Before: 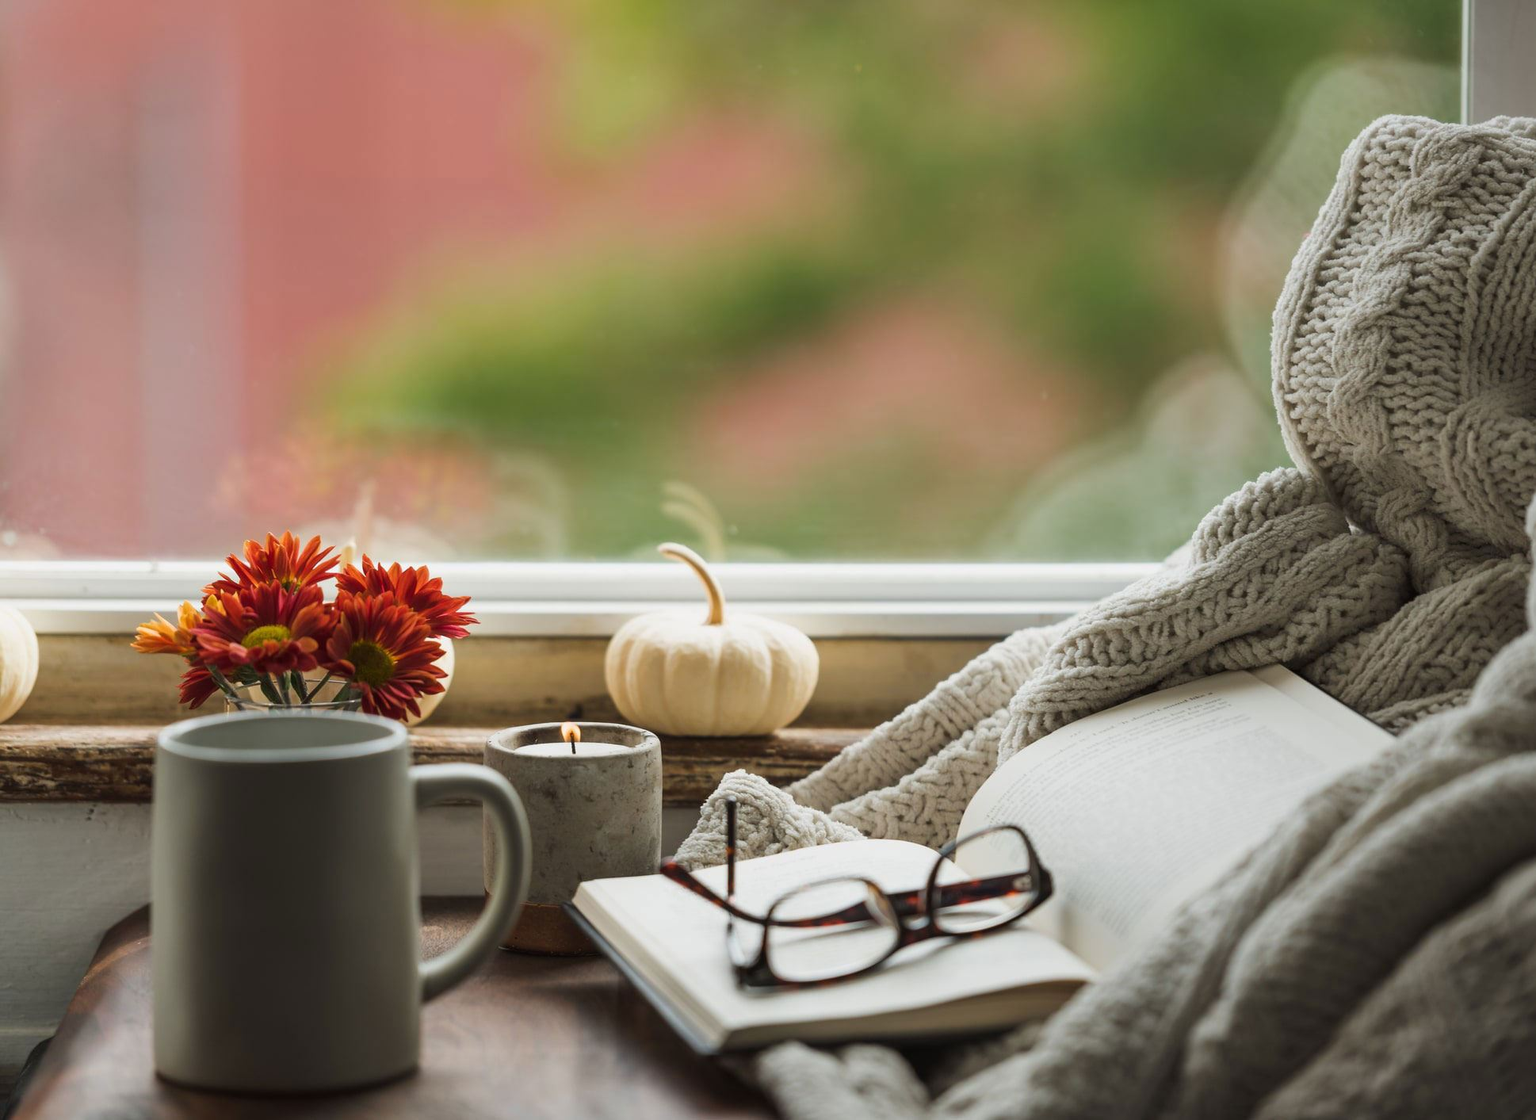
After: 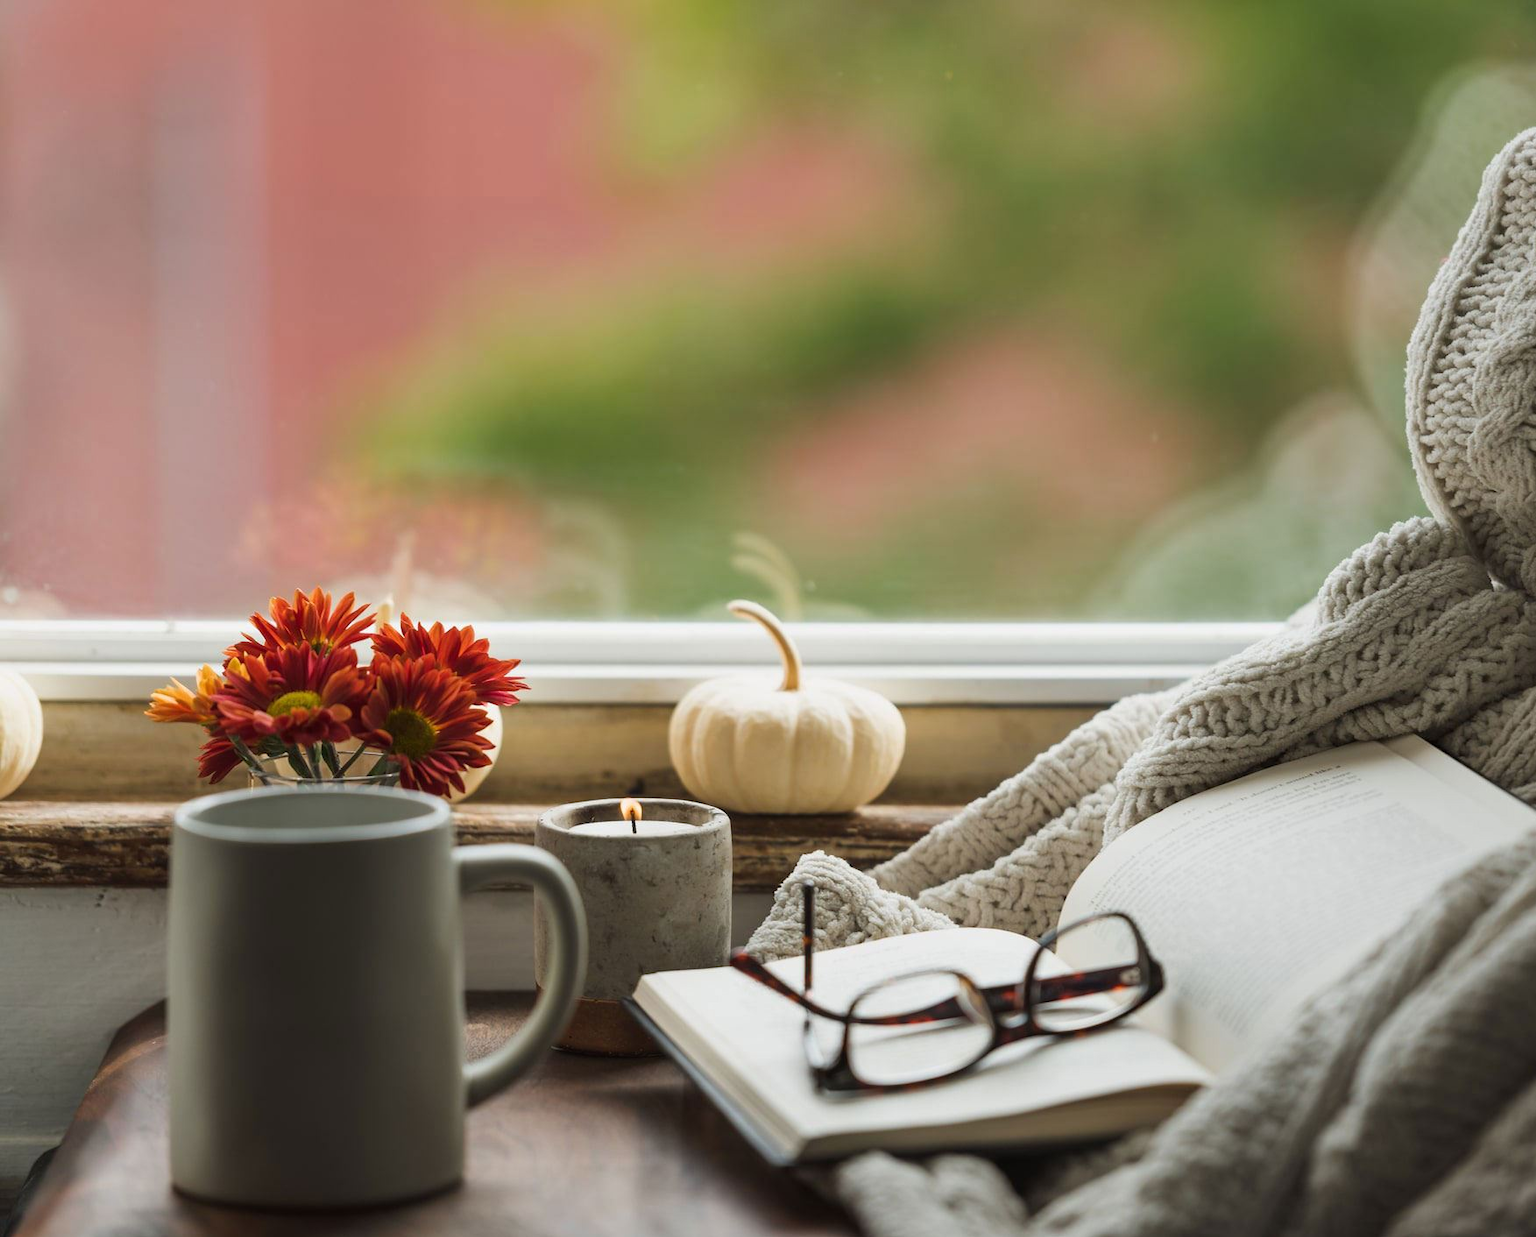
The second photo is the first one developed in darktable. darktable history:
crop: right 9.509%, bottom 0.031%
tone equalizer: on, module defaults
